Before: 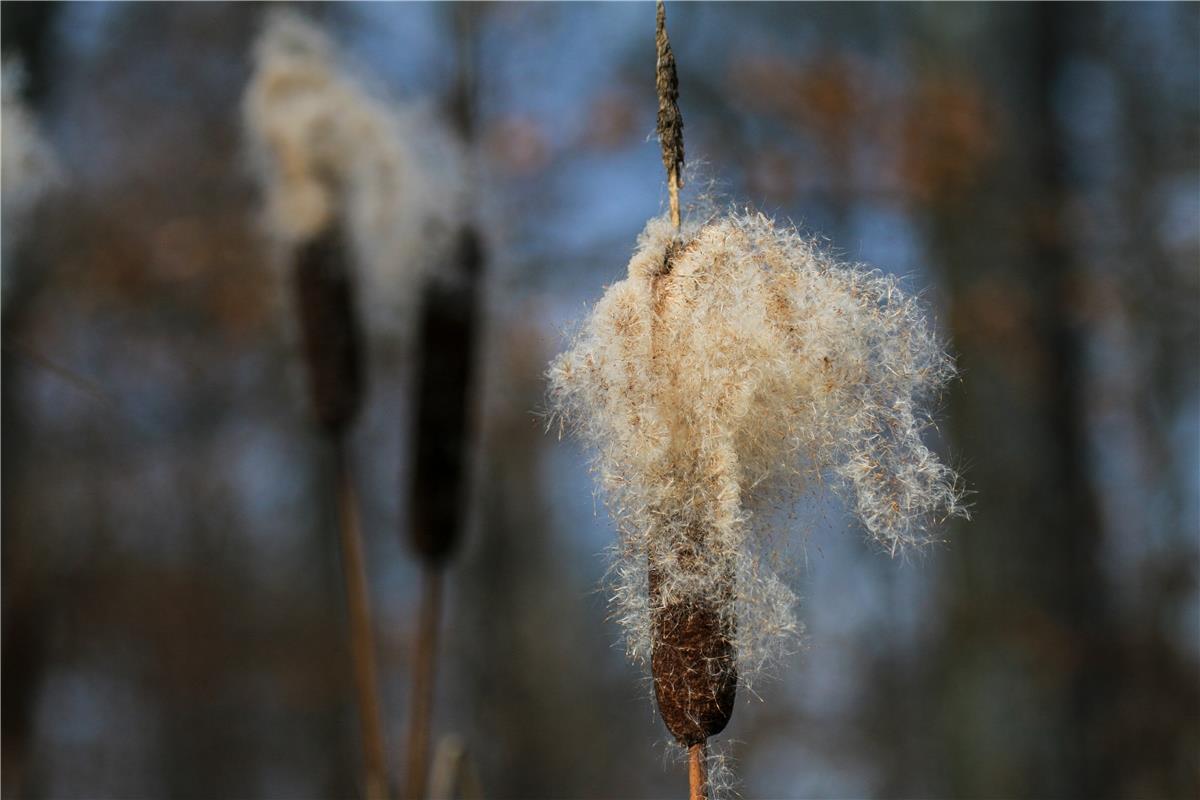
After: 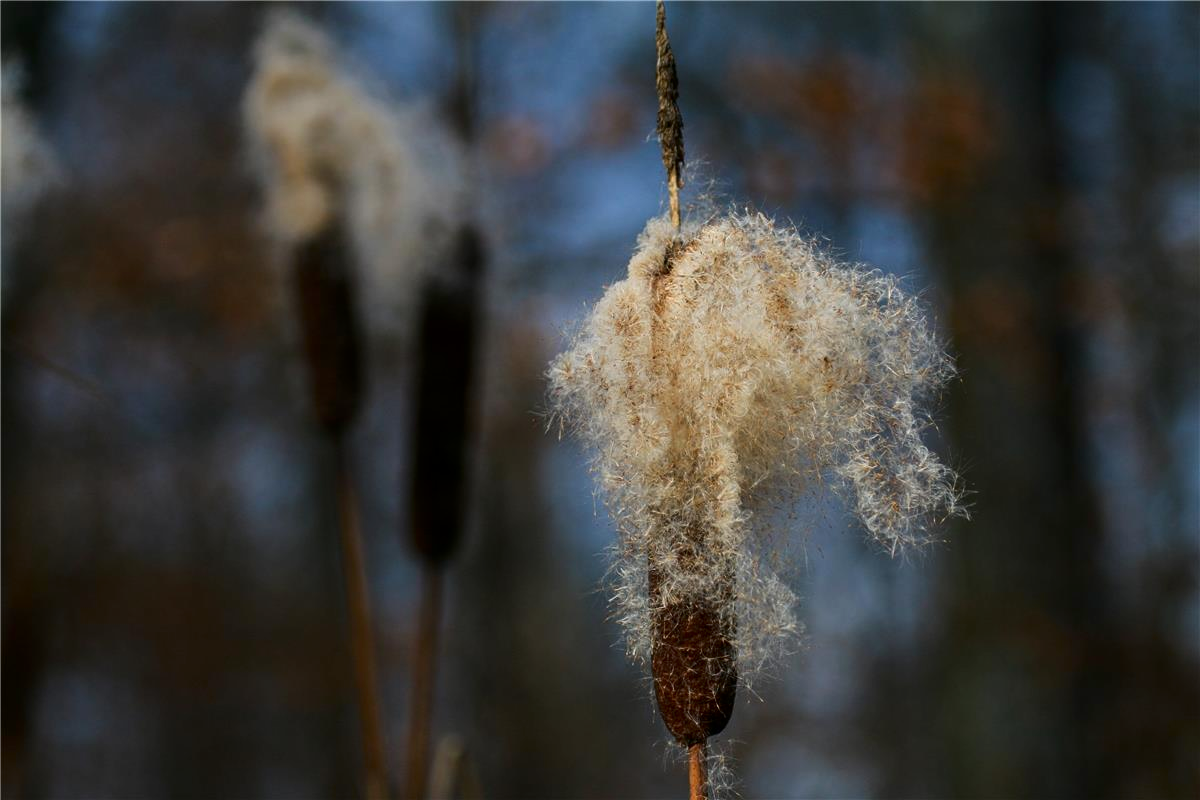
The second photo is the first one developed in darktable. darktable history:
contrast brightness saturation: contrast 0.066, brightness -0.133, saturation 0.055
